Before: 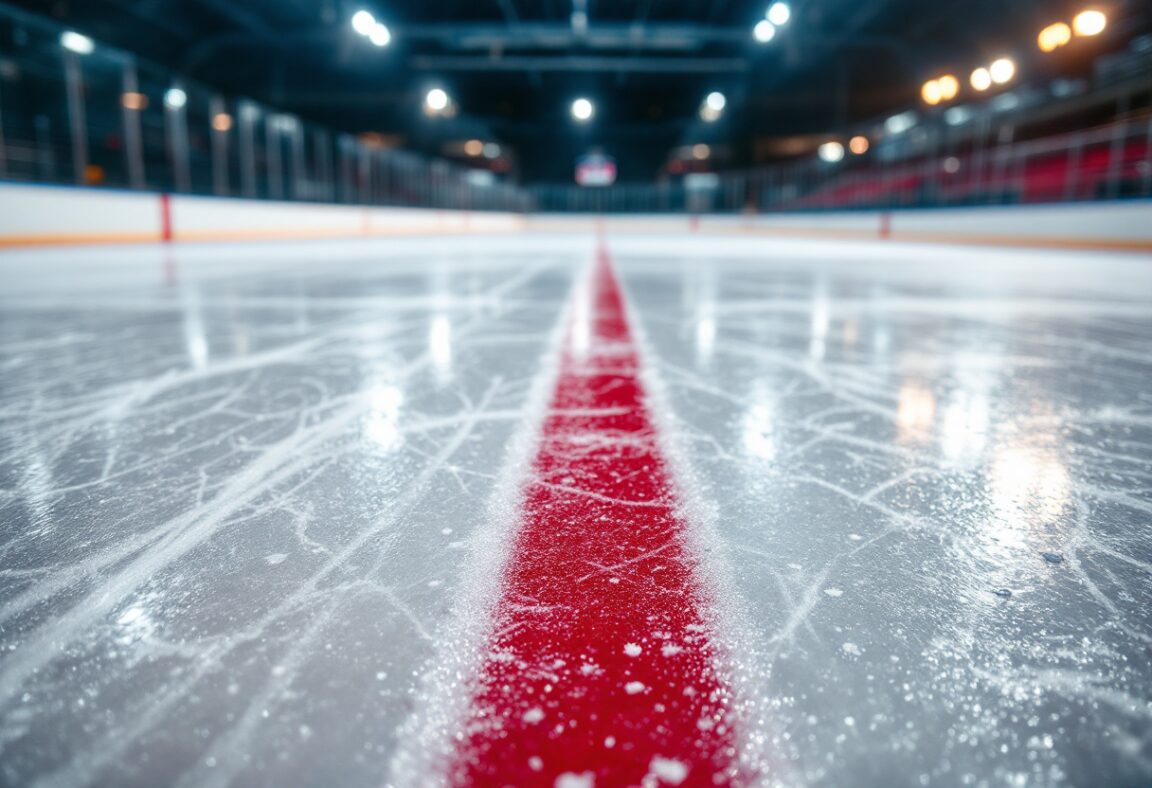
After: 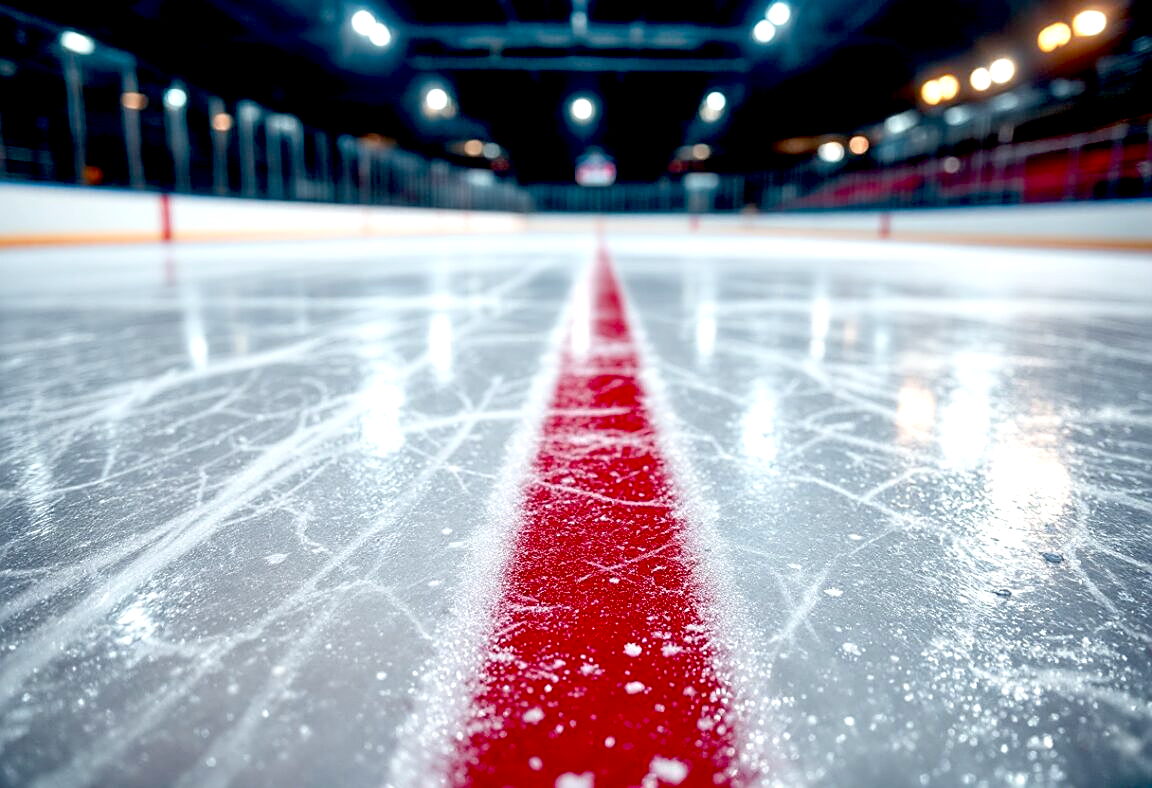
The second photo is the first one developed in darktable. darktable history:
sharpen: on, module defaults
exposure: black level correction 0.031, exposure 0.304 EV, compensate highlight preservation false
